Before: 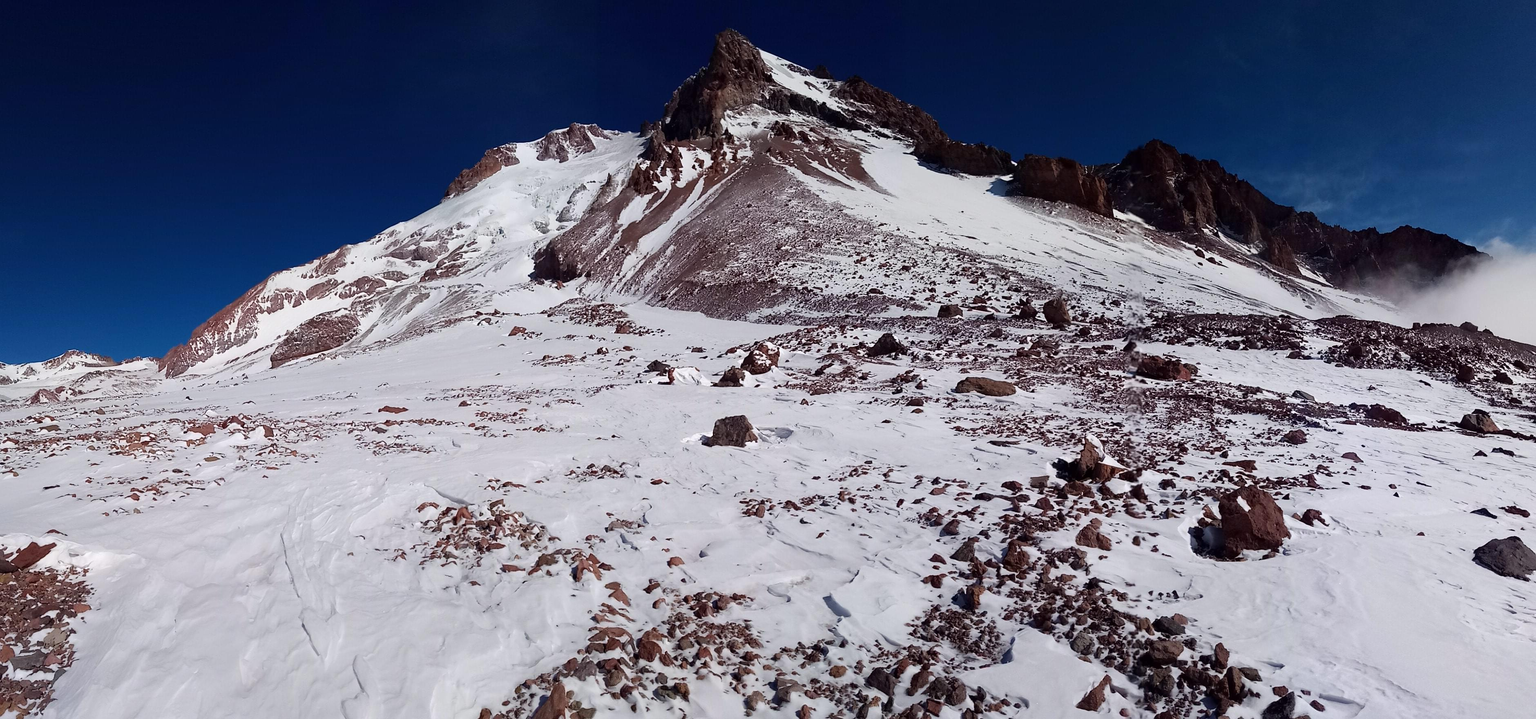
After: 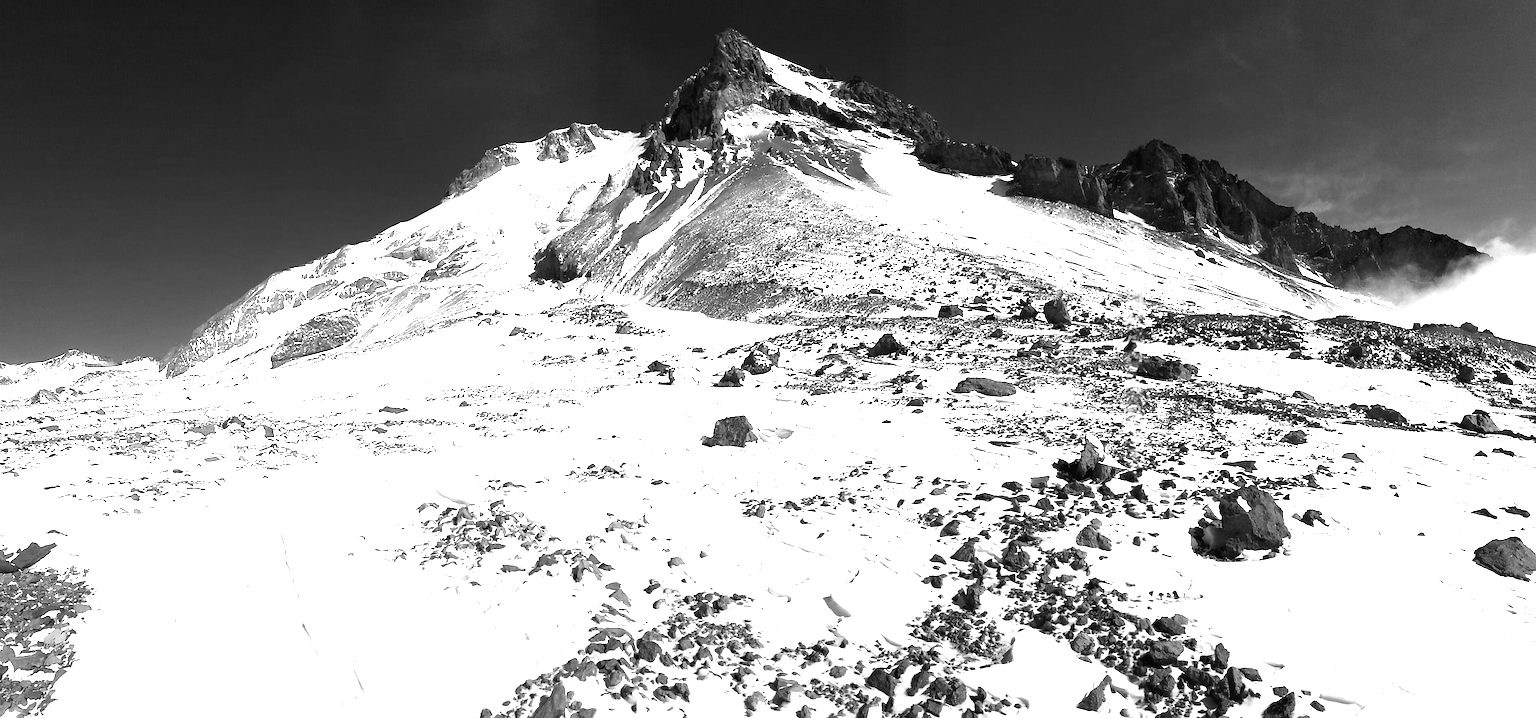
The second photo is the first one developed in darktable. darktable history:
exposure: black level correction 0, exposure 1.741 EV, compensate exposure bias true, compensate highlight preservation false
monochrome: a -35.87, b 49.73, size 1.7
color balance rgb: perceptual saturation grading › global saturation 20%, global vibrance 20%
